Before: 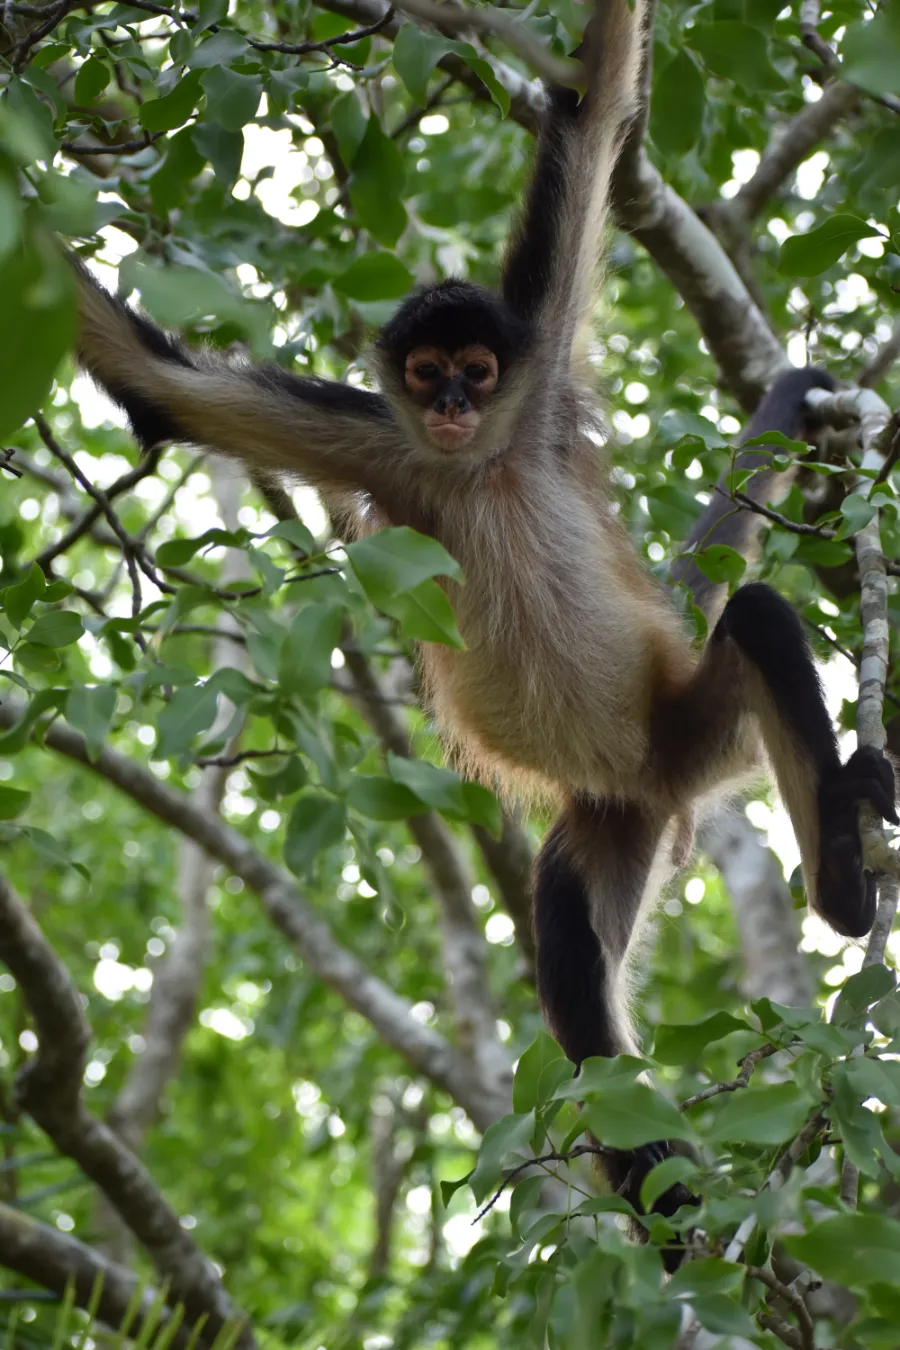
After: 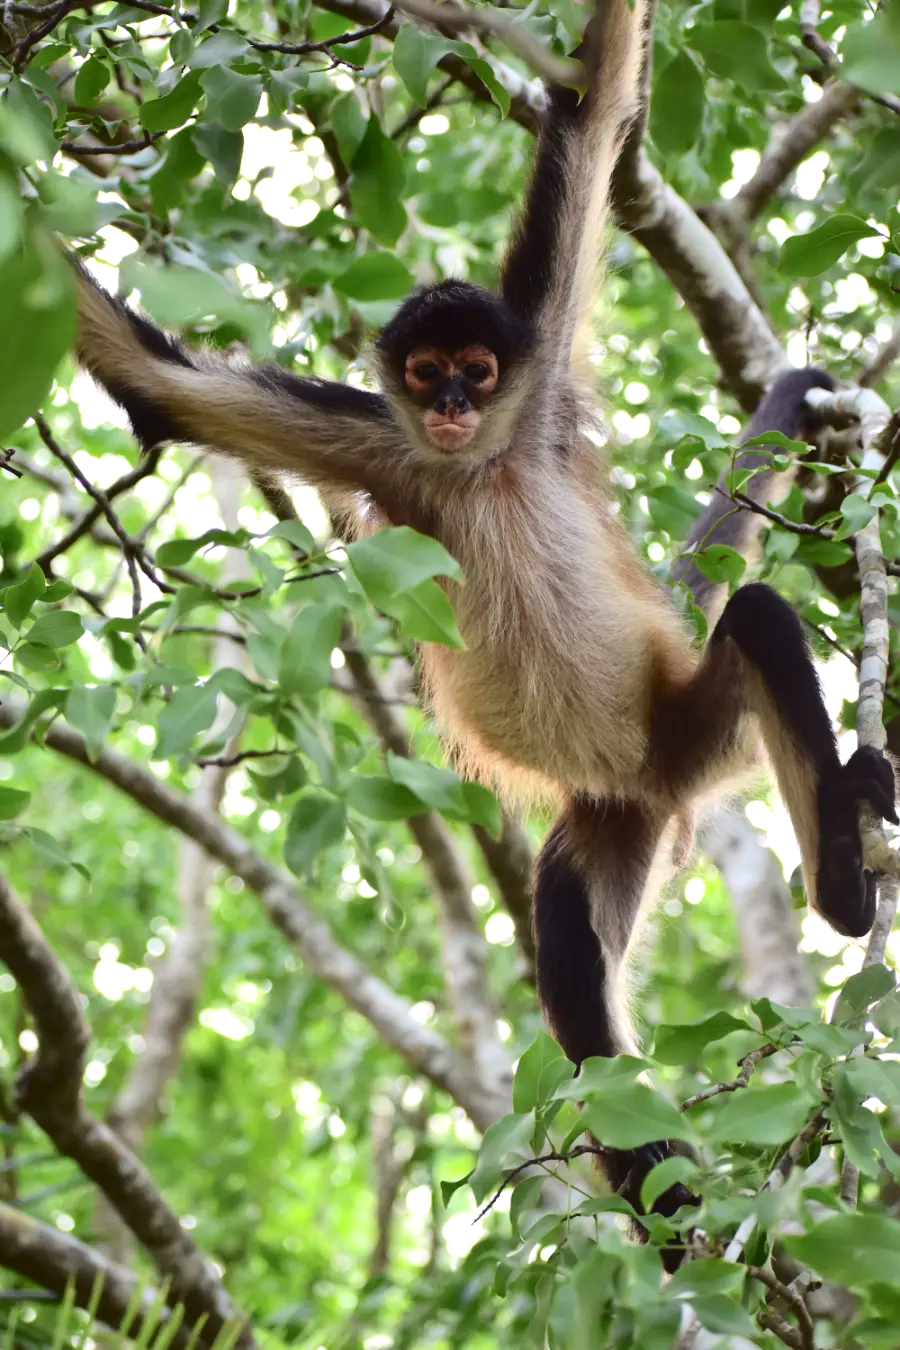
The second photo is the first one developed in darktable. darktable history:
tone curve: curves: ch0 [(0, 0.019) (0.204, 0.162) (0.491, 0.519) (0.748, 0.765) (1, 0.919)]; ch1 [(0, 0) (0.179, 0.173) (0.322, 0.32) (0.442, 0.447) (0.496, 0.504) (0.566, 0.585) (0.761, 0.803) (1, 1)]; ch2 [(0, 0) (0.434, 0.447) (0.483, 0.487) (0.555, 0.563) (0.697, 0.68) (1, 1)], color space Lab, independent channels, preserve colors none
exposure: black level correction 0.001, exposure 0.958 EV, compensate highlight preservation false
